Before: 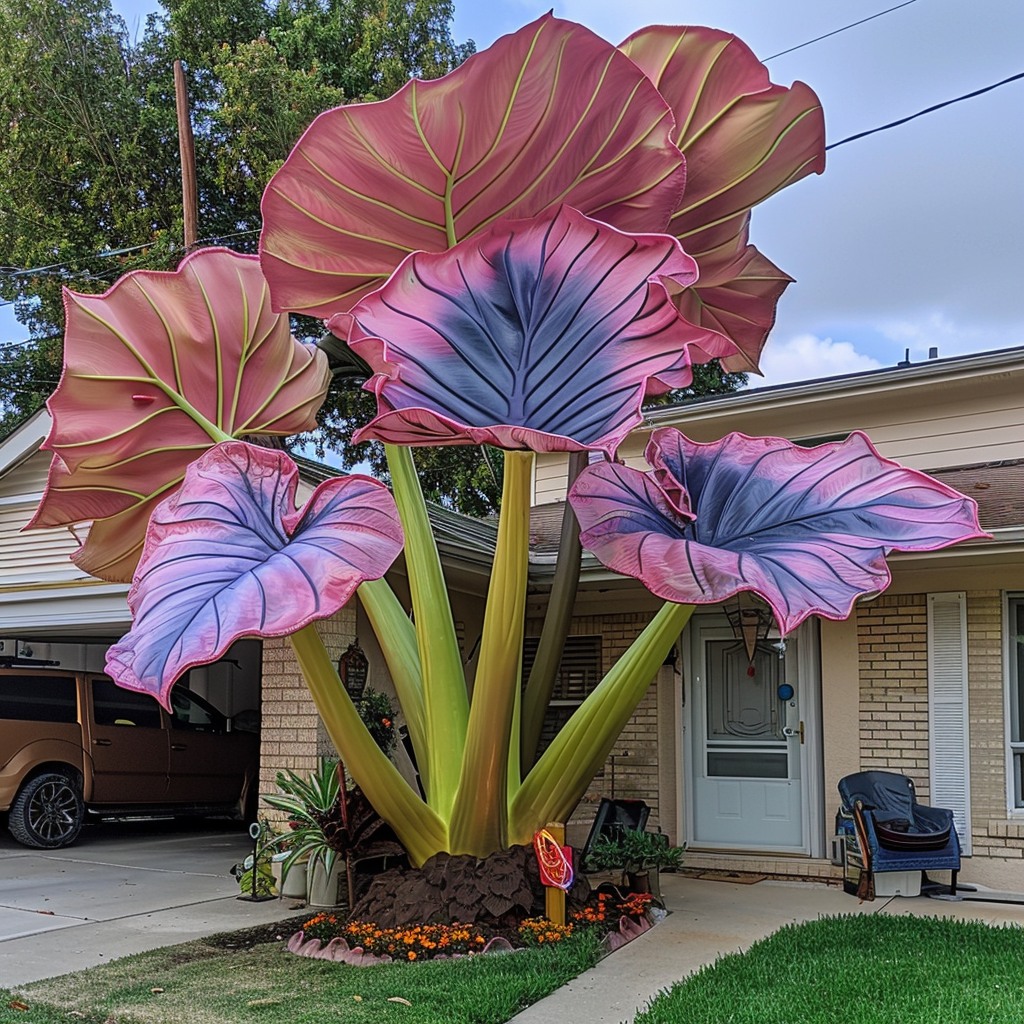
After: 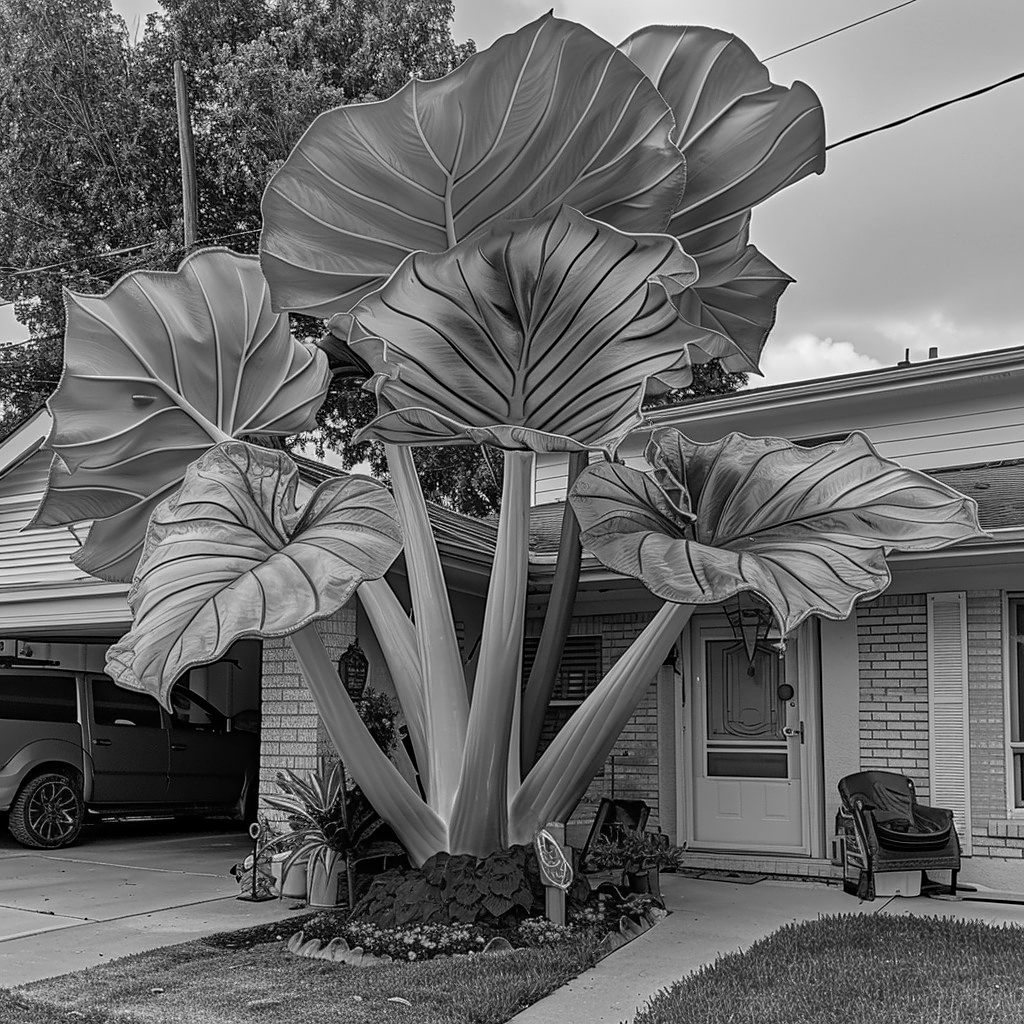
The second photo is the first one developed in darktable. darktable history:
contrast equalizer: y [[0.5 ×4, 0.525, 0.667], [0.5 ×6], [0.5 ×6], [0 ×4, 0.042, 0], [0, 0, 0.004, 0.1, 0.191, 0.131]]
monochrome: on, module defaults
haze removal: compatibility mode true, adaptive false
color correction: highlights a* -0.182, highlights b* -0.124
